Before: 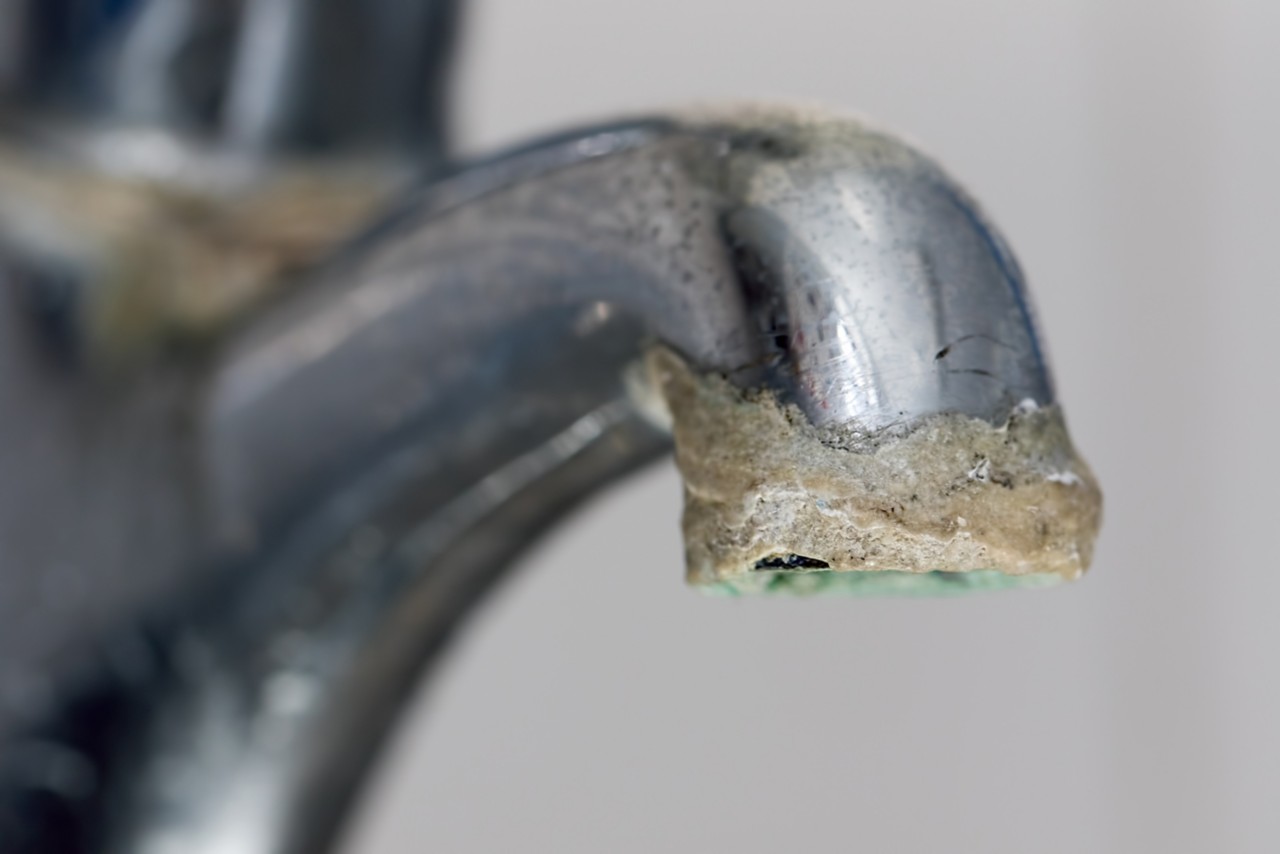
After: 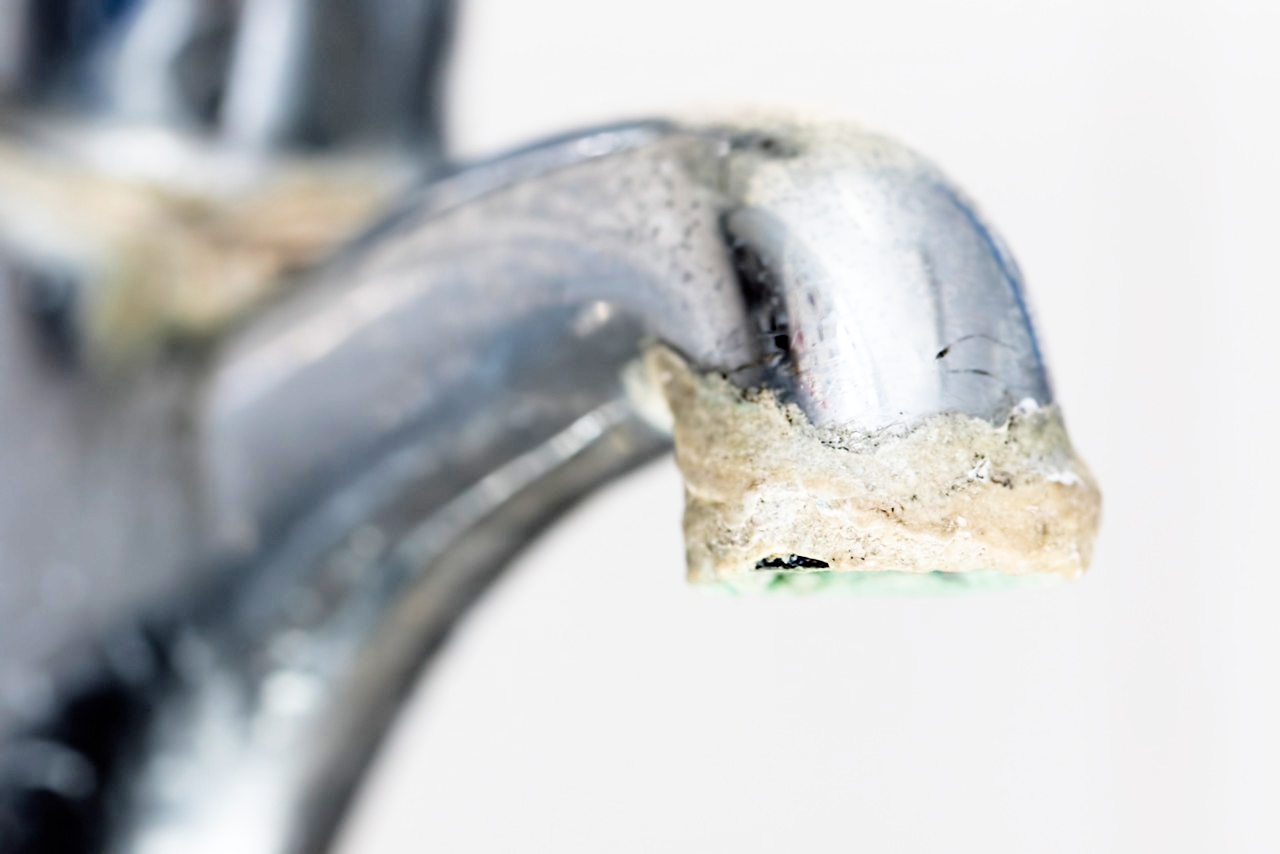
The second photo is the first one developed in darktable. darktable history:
exposure: black level correction 0, exposure 1.675 EV, compensate exposure bias true, compensate highlight preservation false
filmic rgb: black relative exposure -5 EV, hardness 2.88, contrast 1.3, highlights saturation mix -30%
